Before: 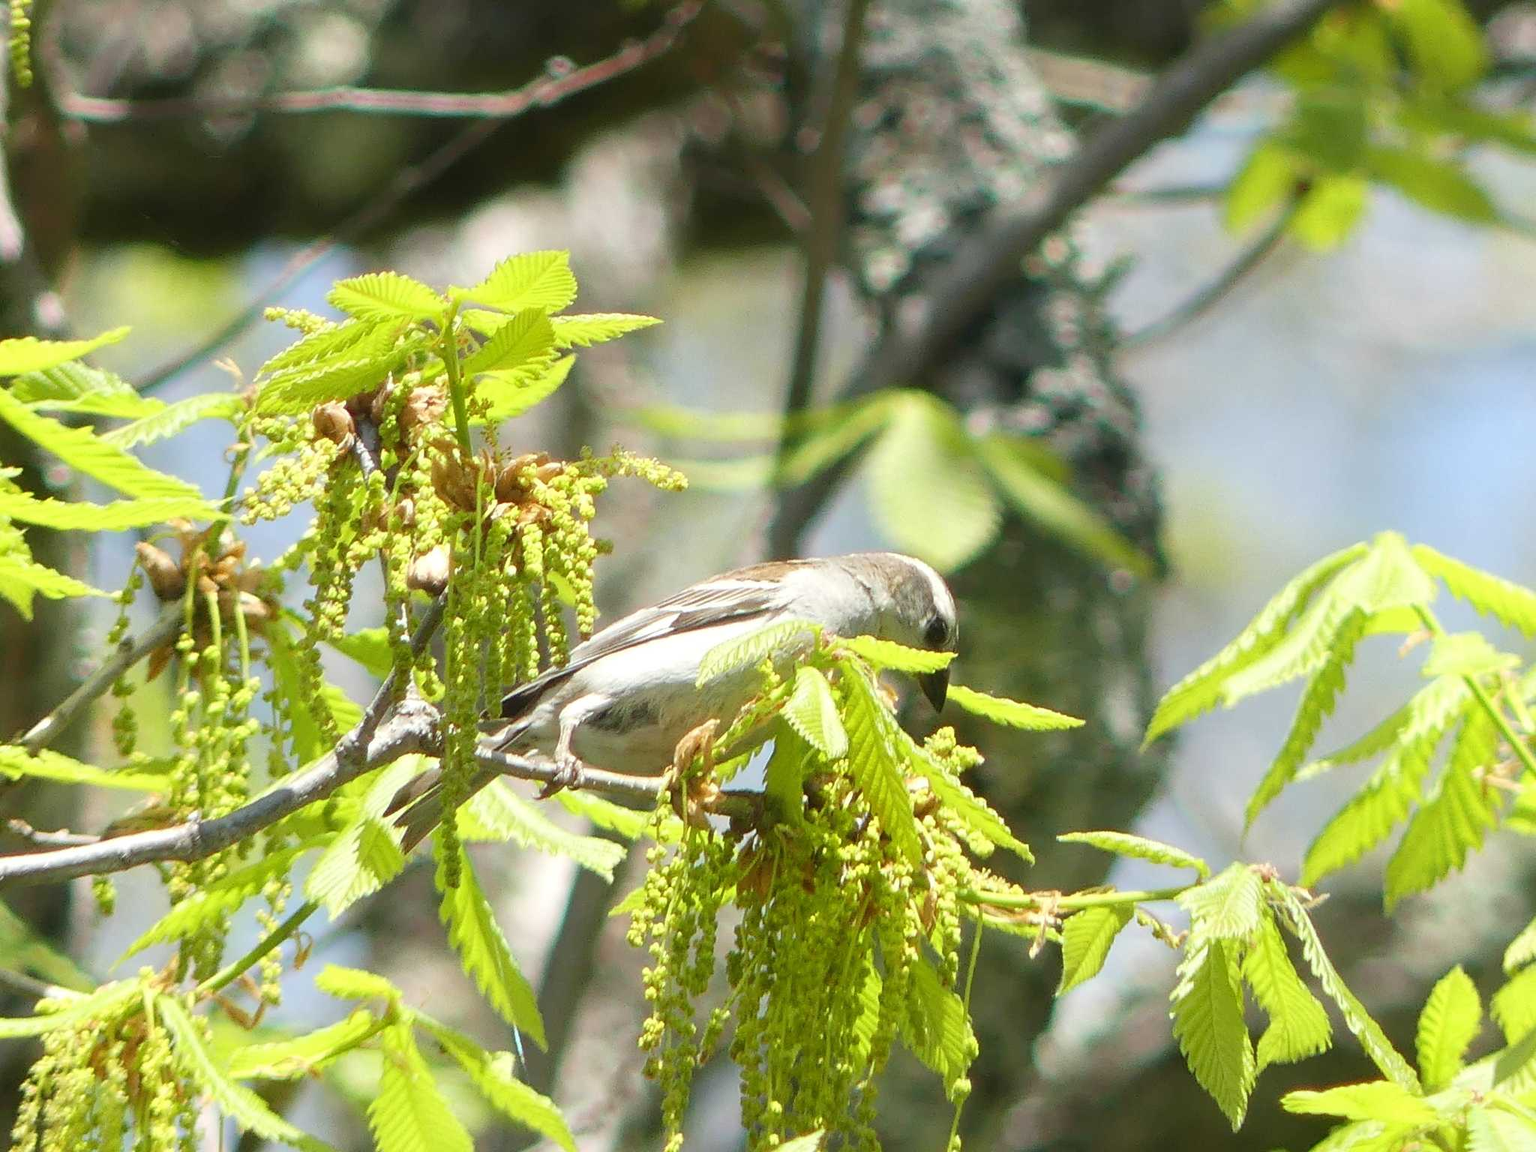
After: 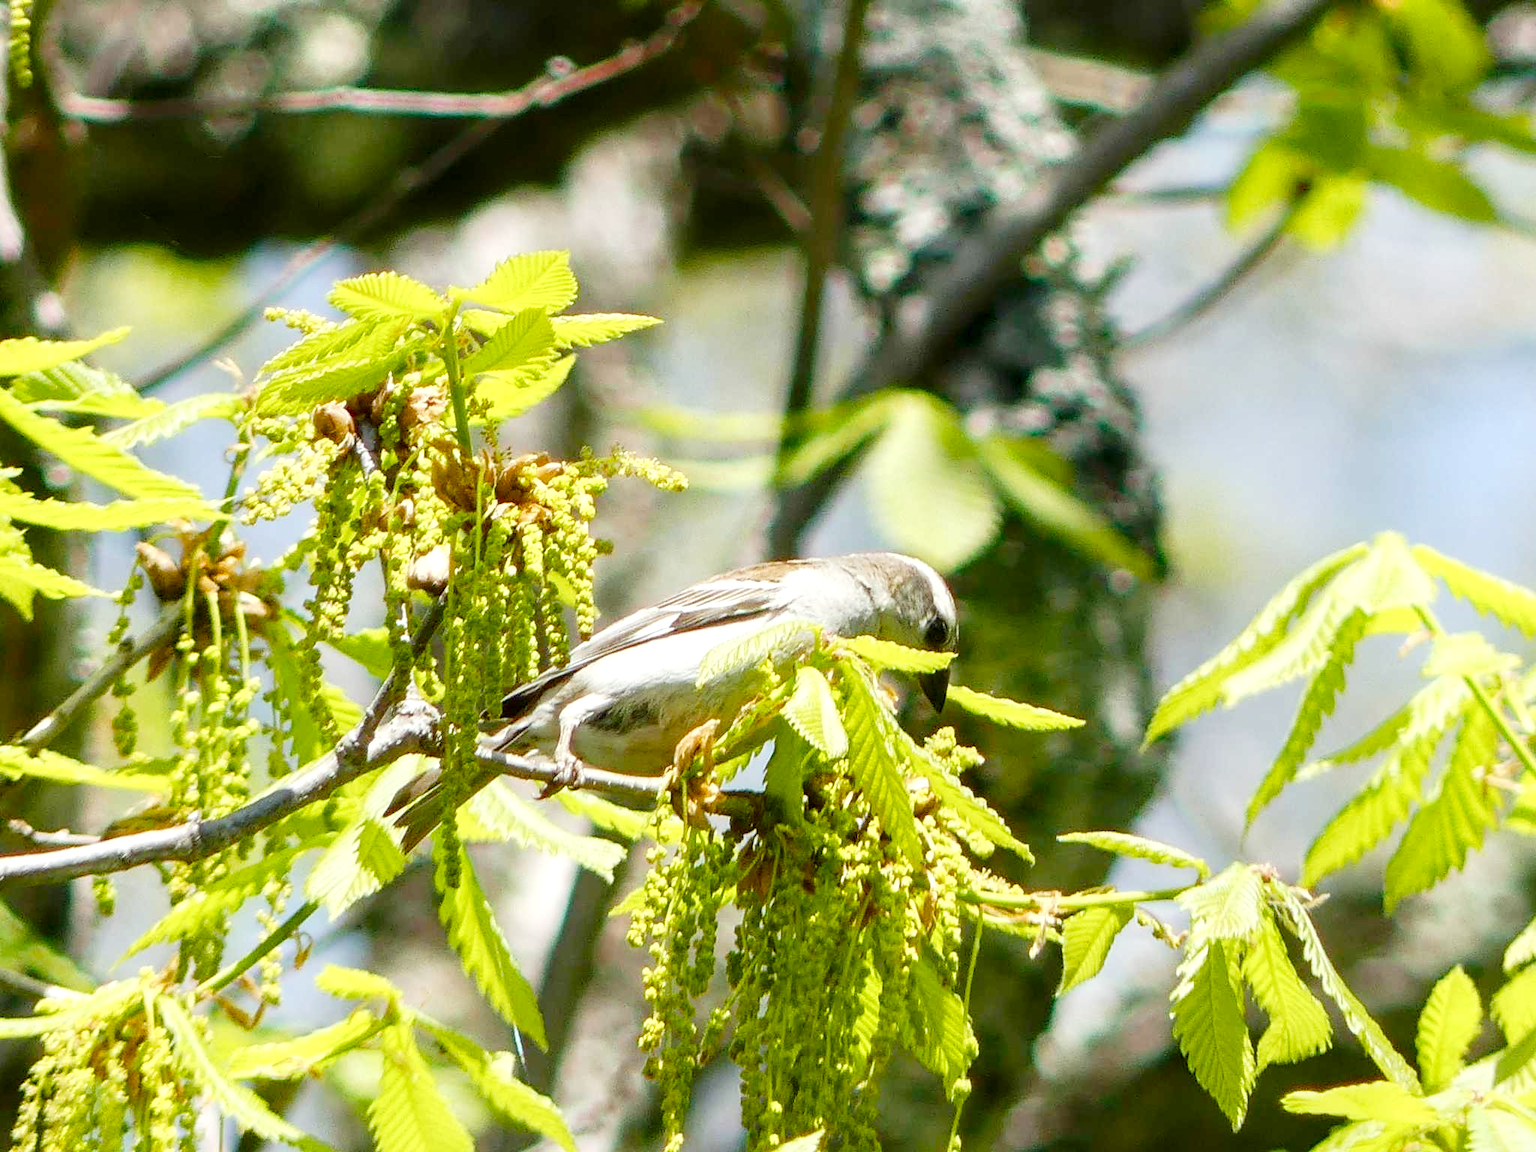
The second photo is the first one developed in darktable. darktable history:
local contrast: detail 135%, midtone range 0.743
tone curve: curves: ch0 [(0, 0.025) (0.15, 0.143) (0.452, 0.486) (0.751, 0.788) (1, 0.961)]; ch1 [(0, 0) (0.43, 0.408) (0.476, 0.469) (0.497, 0.507) (0.546, 0.571) (0.566, 0.607) (0.62, 0.657) (1, 1)]; ch2 [(0, 0) (0.386, 0.397) (0.505, 0.498) (0.547, 0.546) (0.579, 0.58) (1, 1)], preserve colors none
color balance rgb: power › hue 62.21°, perceptual saturation grading › global saturation 20%, perceptual saturation grading › highlights -14.164%, perceptual saturation grading › shadows 49.29%
